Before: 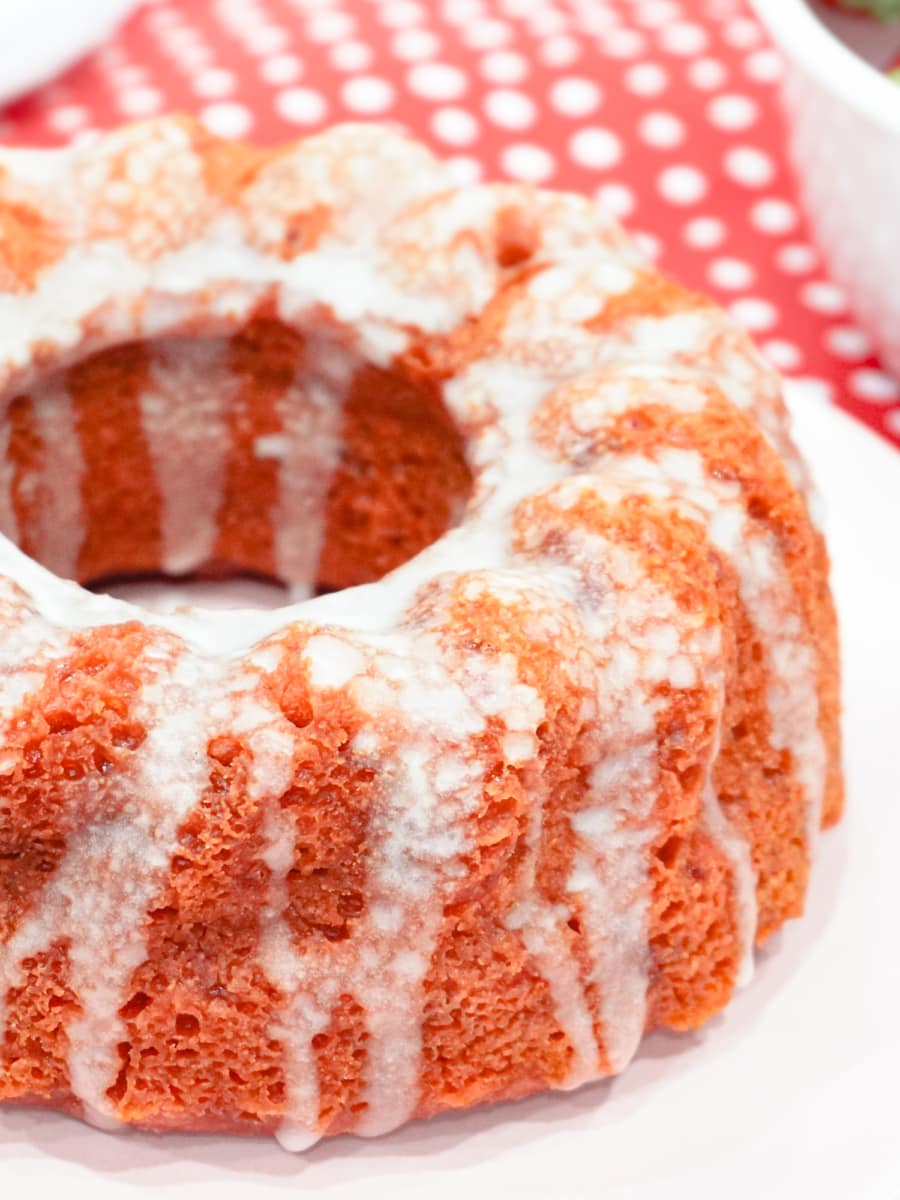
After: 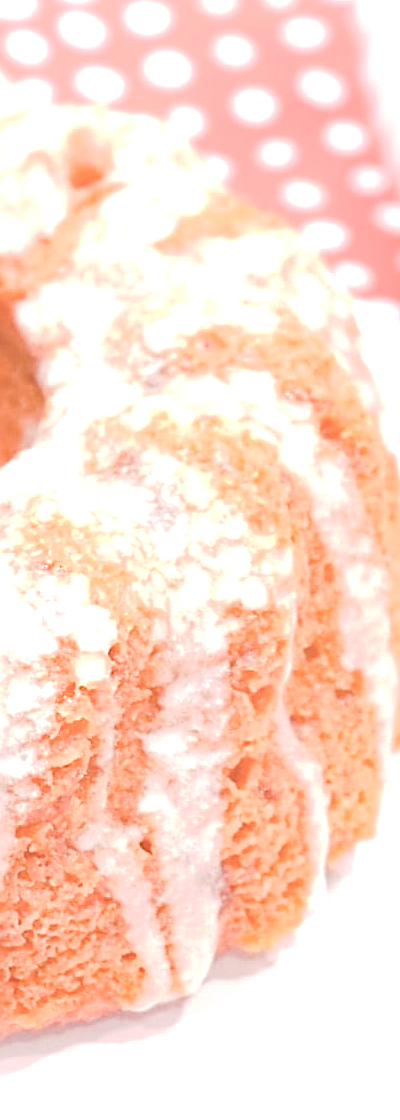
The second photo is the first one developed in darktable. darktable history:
crop: left 47.628%, top 6.643%, right 7.874%
tone curve: curves: ch0 [(0, 0) (0.003, 0.275) (0.011, 0.288) (0.025, 0.309) (0.044, 0.326) (0.069, 0.346) (0.1, 0.37) (0.136, 0.396) (0.177, 0.432) (0.224, 0.473) (0.277, 0.516) (0.335, 0.566) (0.399, 0.611) (0.468, 0.661) (0.543, 0.711) (0.623, 0.761) (0.709, 0.817) (0.801, 0.867) (0.898, 0.911) (1, 1)], preserve colors none
exposure: exposure 0.636 EV, compensate highlight preservation false
sharpen: radius 2.543, amount 0.636
